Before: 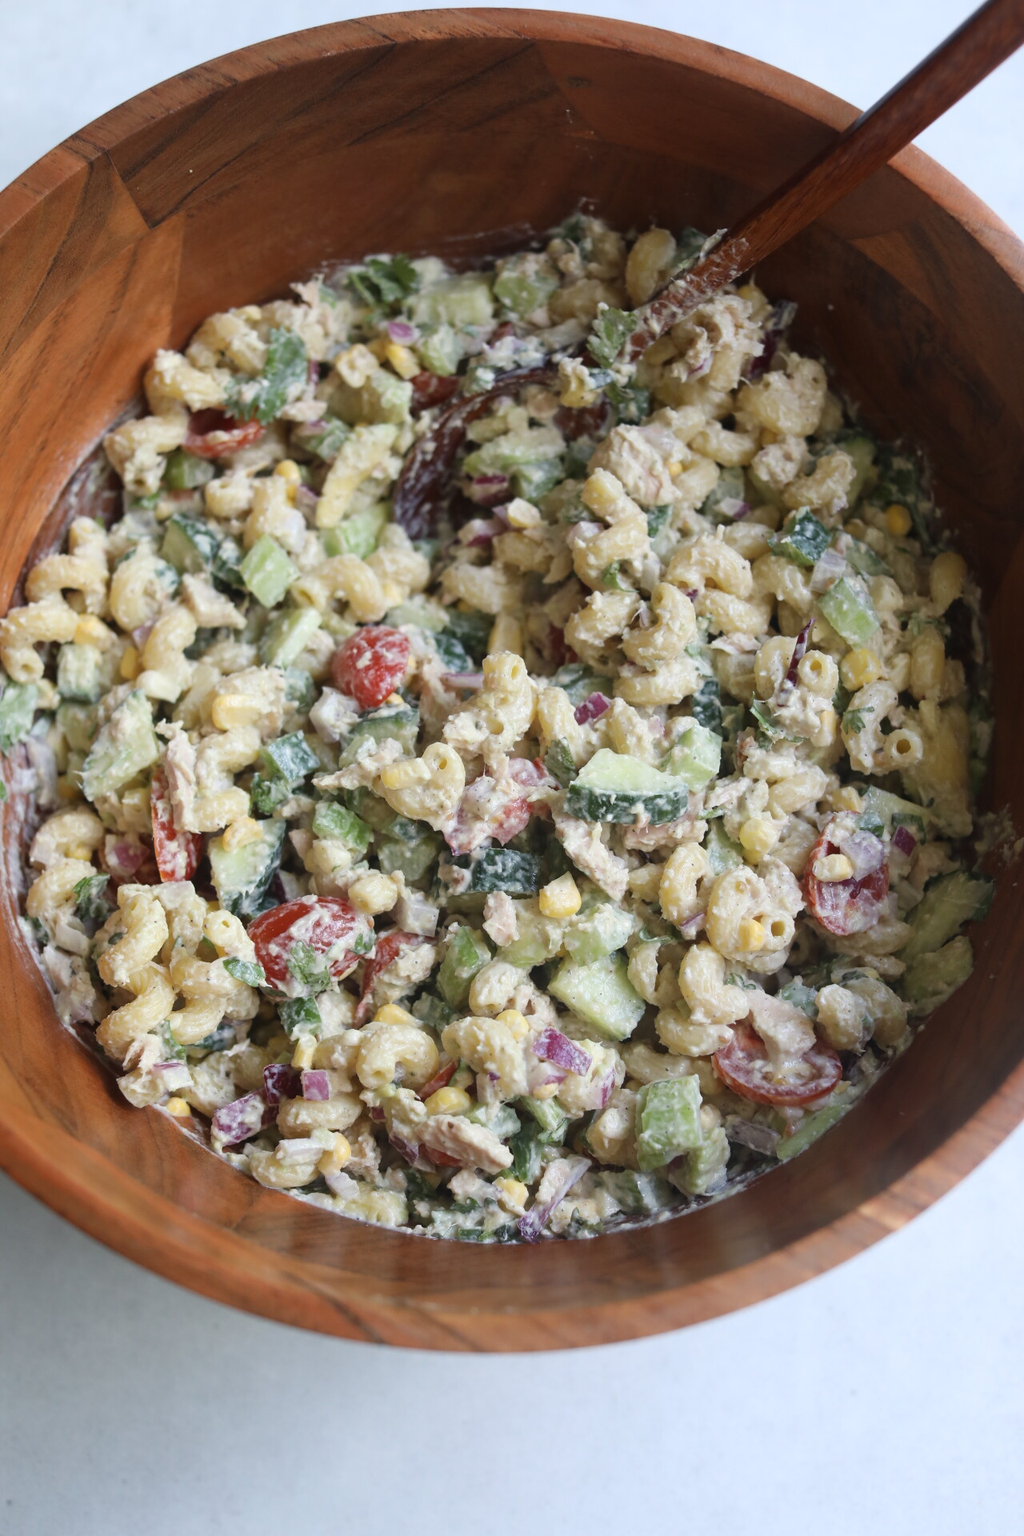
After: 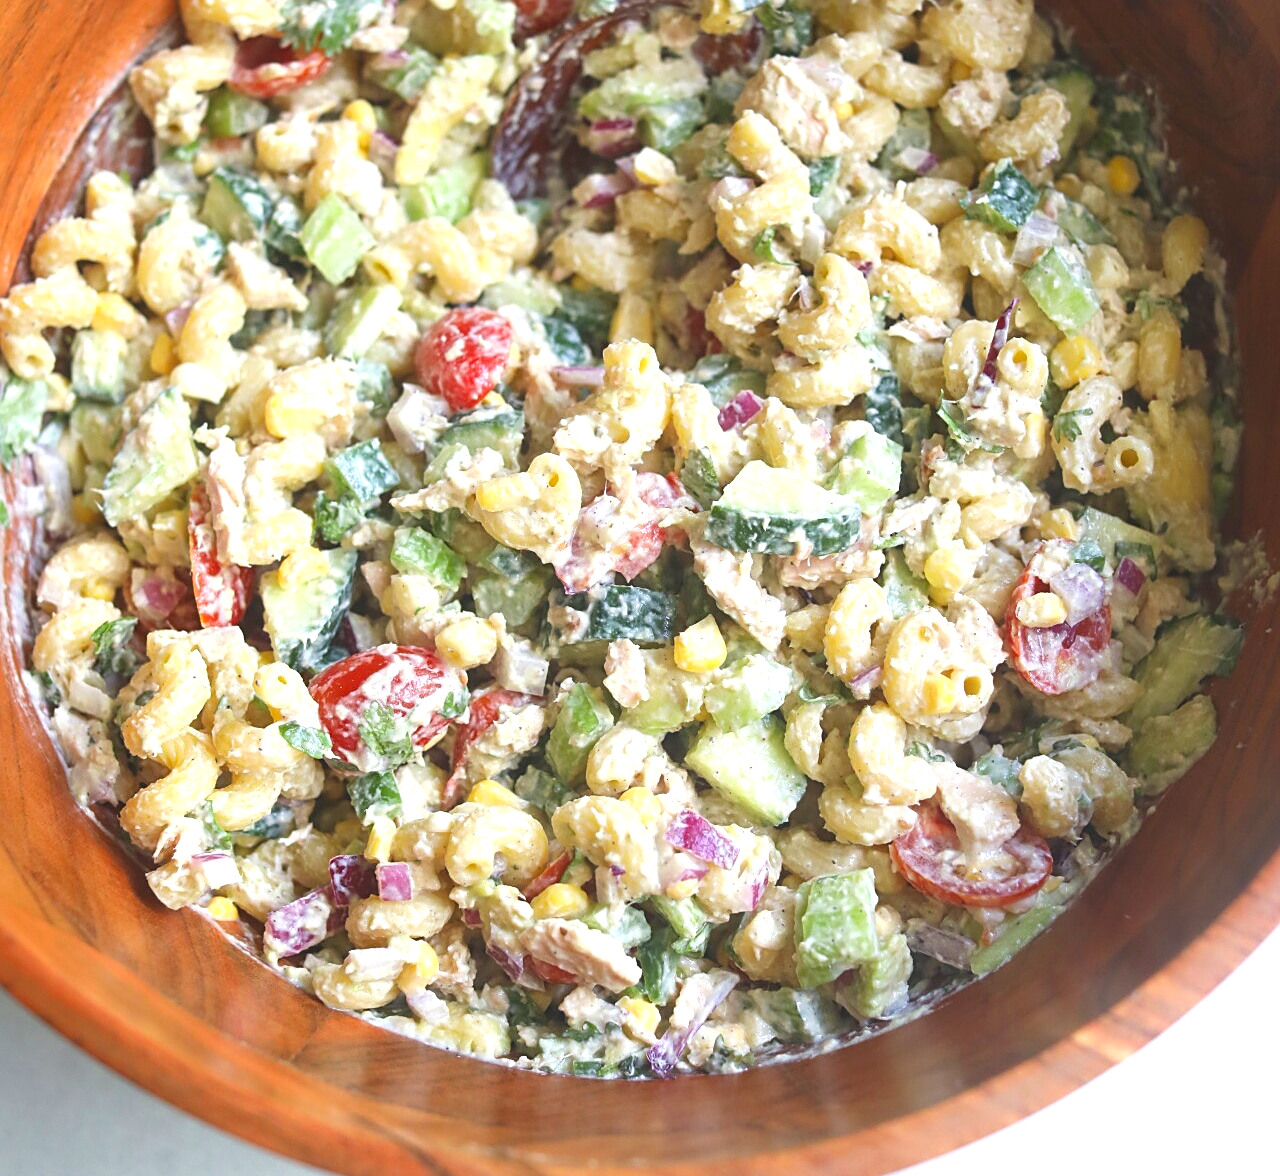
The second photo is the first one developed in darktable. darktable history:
exposure: black level correction 0, exposure 1.099 EV, compensate highlight preservation false
crop and rotate: top 24.771%, bottom 13.943%
sharpen: on, module defaults
local contrast: highlights 105%, shadows 98%, detail 119%, midtone range 0.2
contrast brightness saturation: contrast -0.203, saturation 0.186
